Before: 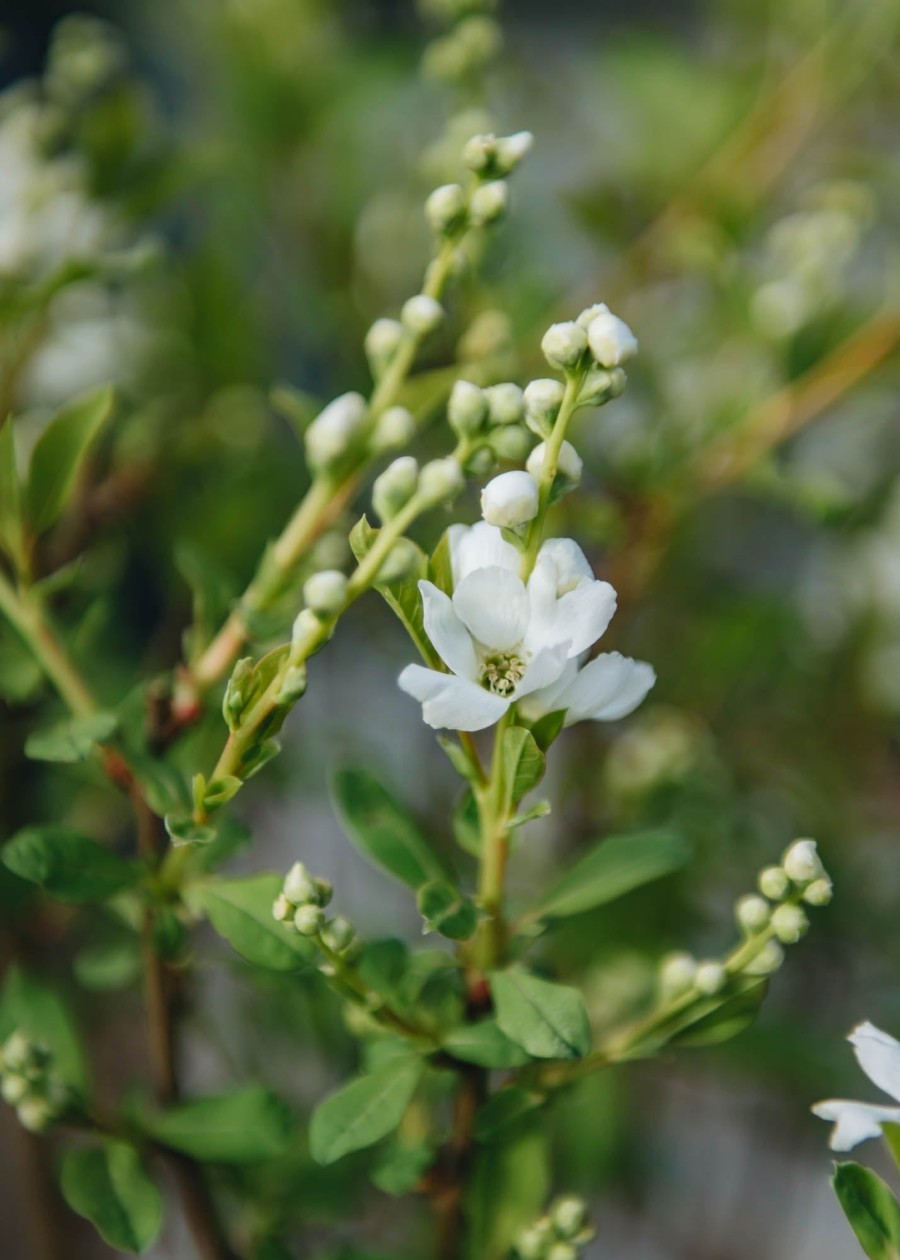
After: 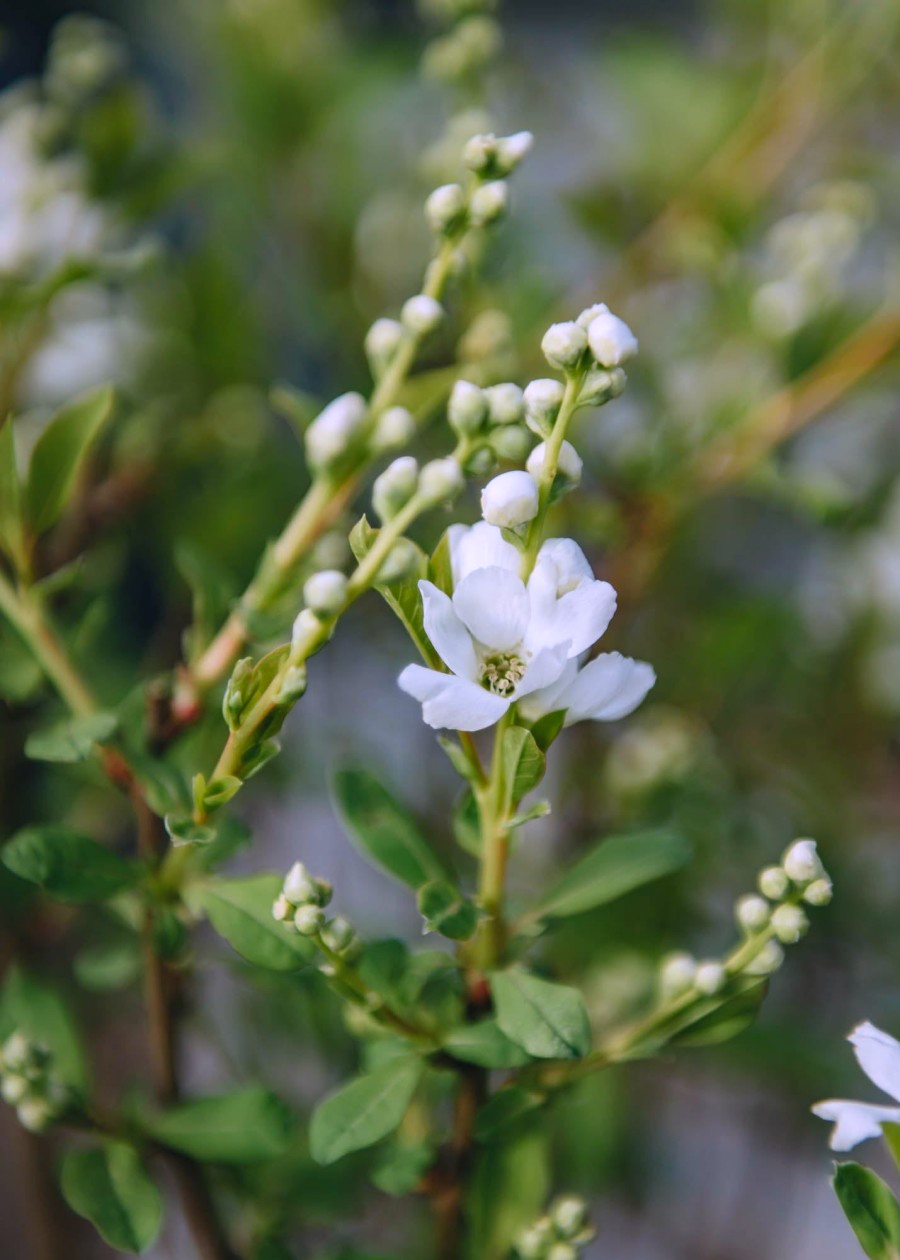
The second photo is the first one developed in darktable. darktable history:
white balance: red 1.042, blue 1.17
color balance rgb: global vibrance 6.81%, saturation formula JzAzBz (2021)
